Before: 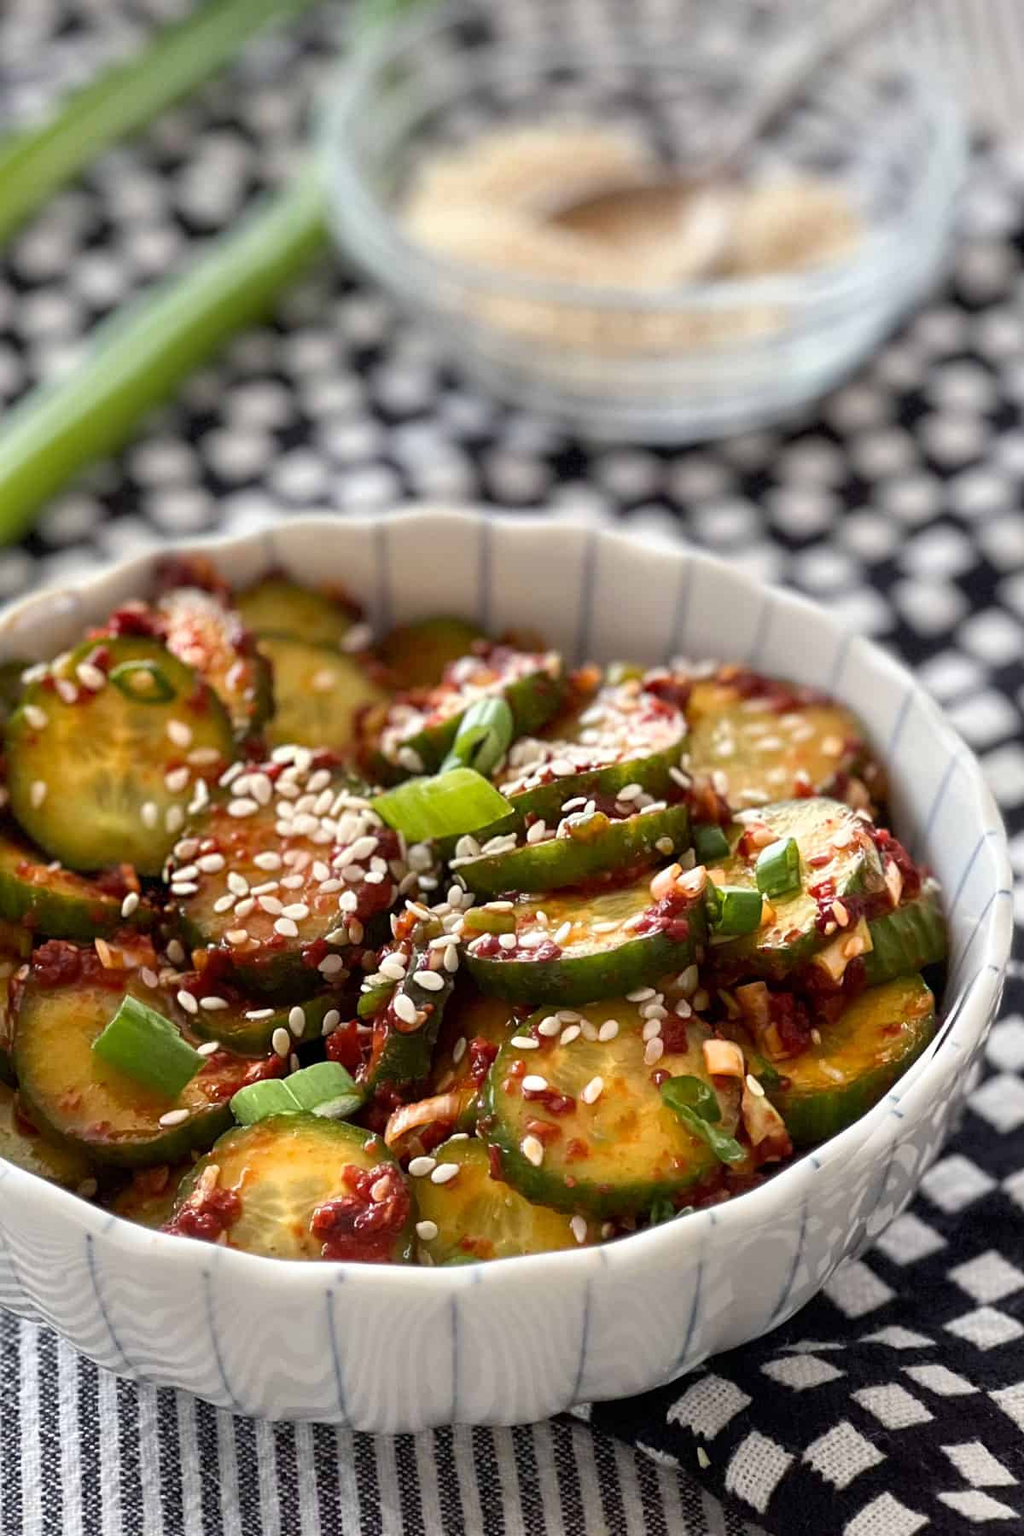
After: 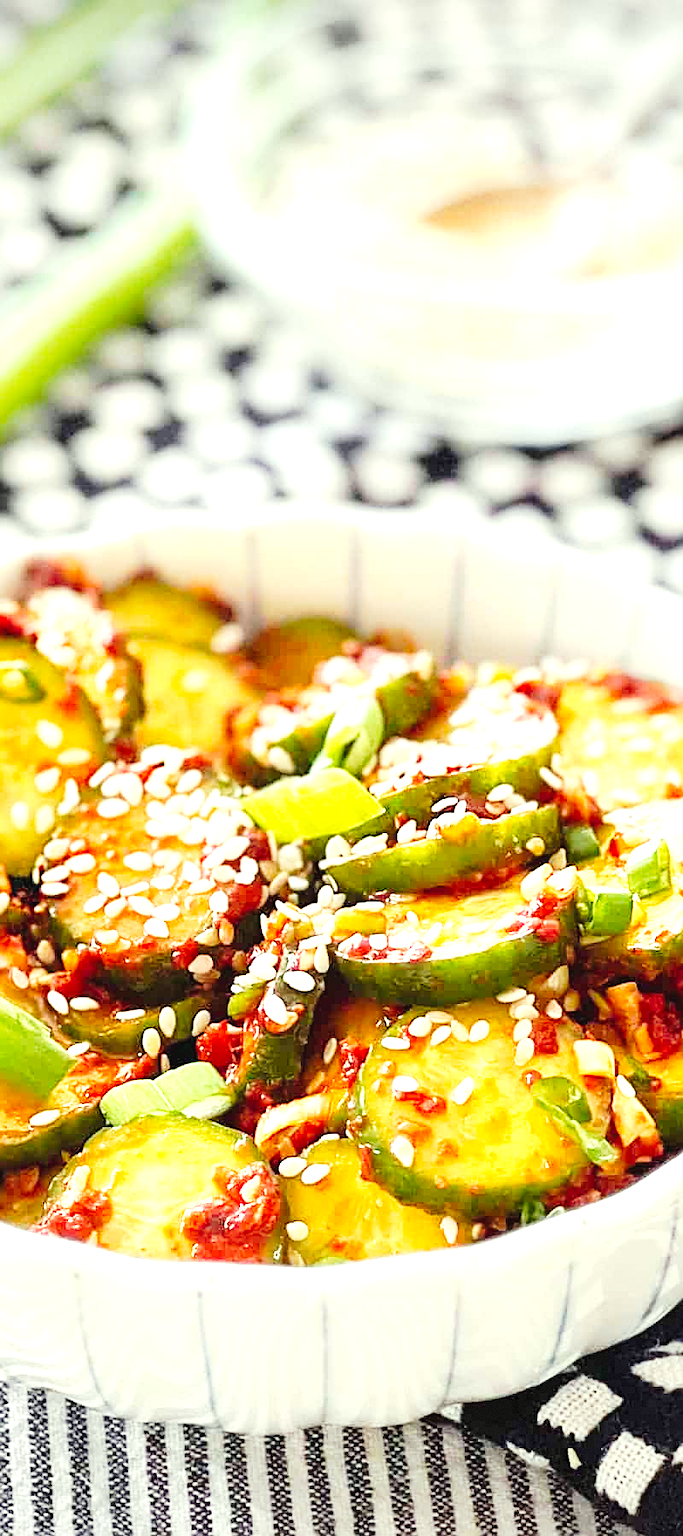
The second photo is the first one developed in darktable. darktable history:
crop and rotate: left 12.718%, right 20.486%
sharpen: on, module defaults
tone curve: curves: ch0 [(0, 0.028) (0.037, 0.05) (0.123, 0.114) (0.19, 0.176) (0.269, 0.27) (0.48, 0.57) (0.595, 0.695) (0.718, 0.823) (0.855, 0.913) (1, 0.982)]; ch1 [(0, 0) (0.243, 0.245) (0.422, 0.415) (0.493, 0.495) (0.508, 0.506) (0.536, 0.538) (0.569, 0.58) (0.611, 0.644) (0.769, 0.807) (1, 1)]; ch2 [(0, 0) (0.249, 0.216) (0.349, 0.321) (0.424, 0.442) (0.476, 0.483) (0.498, 0.499) (0.517, 0.519) (0.532, 0.547) (0.569, 0.608) (0.614, 0.661) (0.706, 0.75) (0.808, 0.809) (0.991, 0.968)], preserve colors none
vignetting: fall-off radius 60.83%, dithering 8-bit output
color correction: highlights a* -4.35, highlights b* 6.42
contrast brightness saturation: contrast 0.026, brightness 0.068, saturation 0.128
exposure: black level correction 0, exposure 1.755 EV, compensate highlight preservation false
